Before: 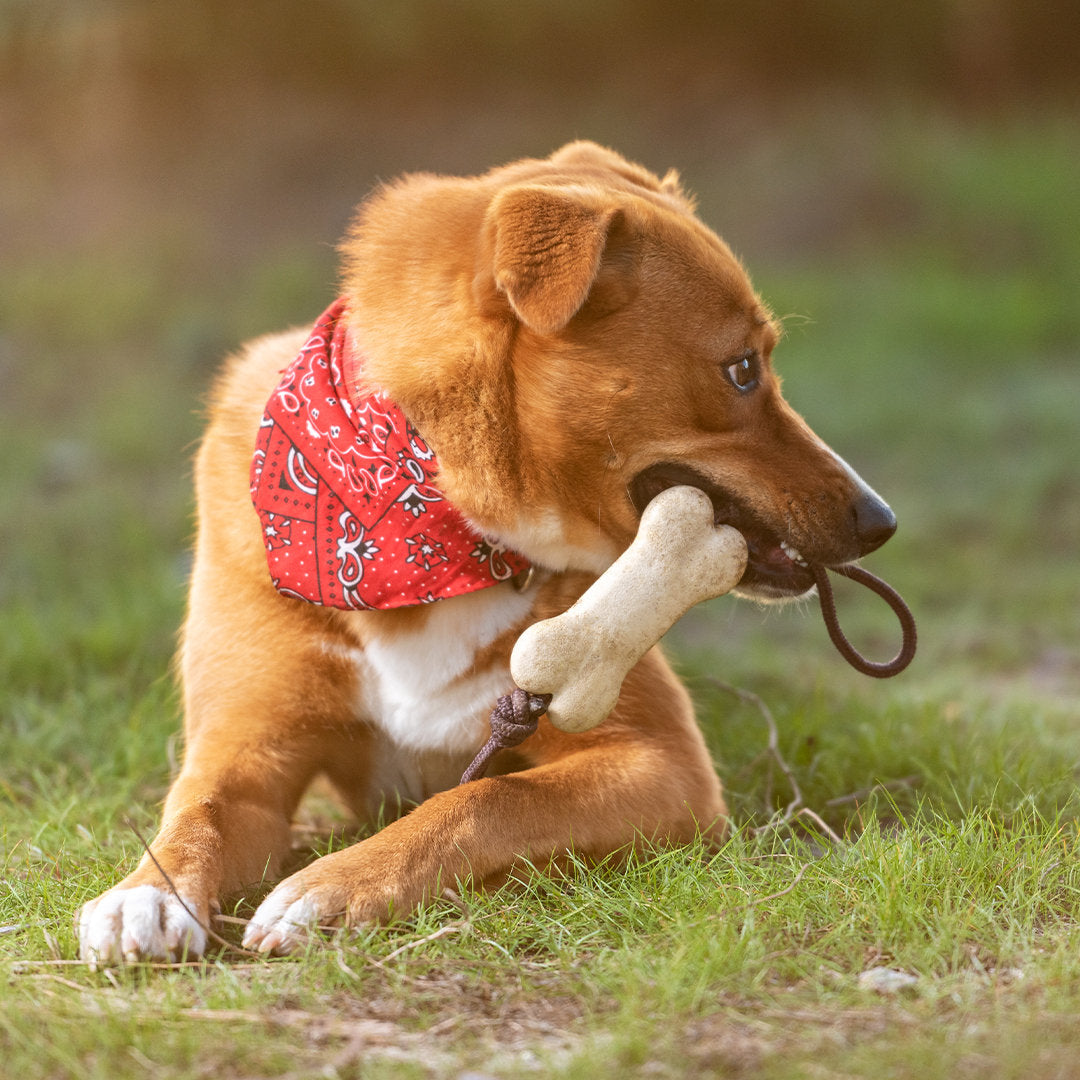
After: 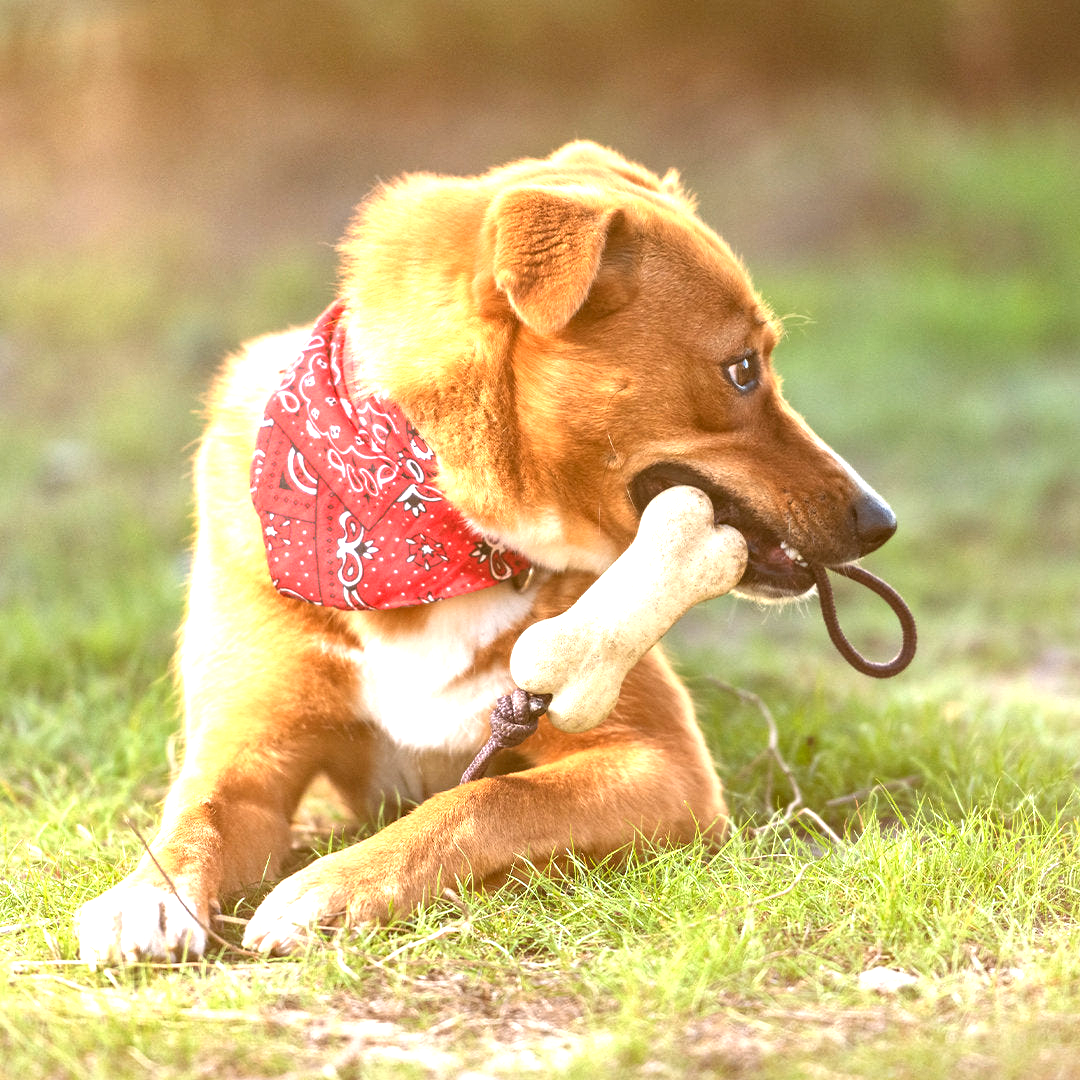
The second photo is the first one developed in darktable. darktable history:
exposure: black level correction 0, exposure 1.2 EV, compensate highlight preservation false
local contrast: mode bilateral grid, contrast 20, coarseness 50, detail 120%, midtone range 0.2
